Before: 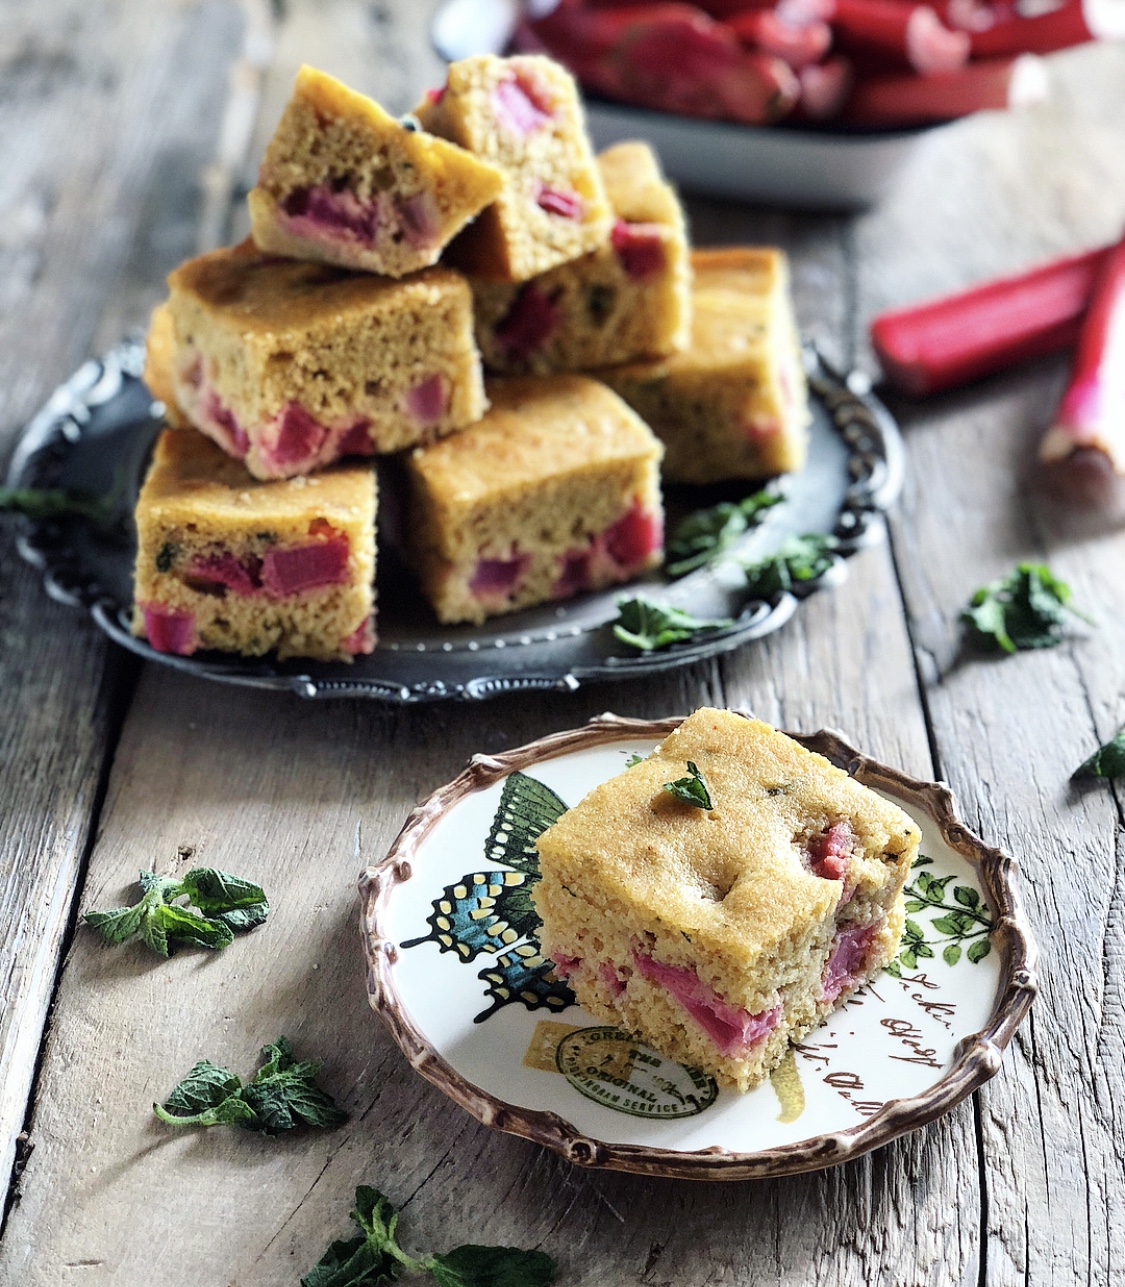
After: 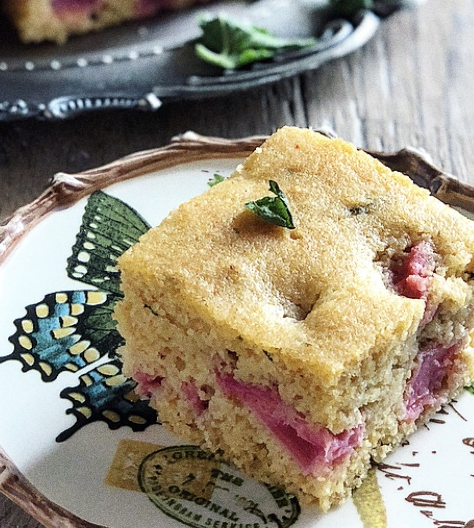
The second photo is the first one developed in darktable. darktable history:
grain: strength 26%
crop: left 37.221%, top 45.169%, right 20.63%, bottom 13.777%
